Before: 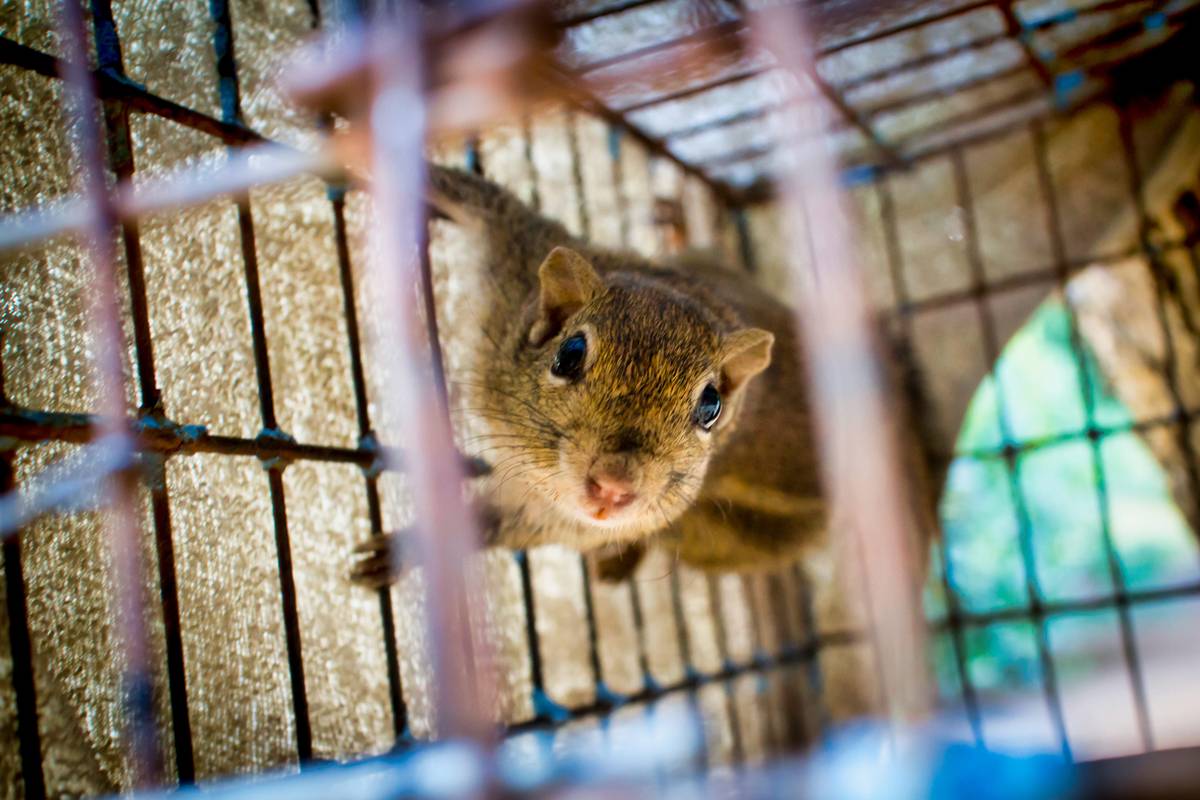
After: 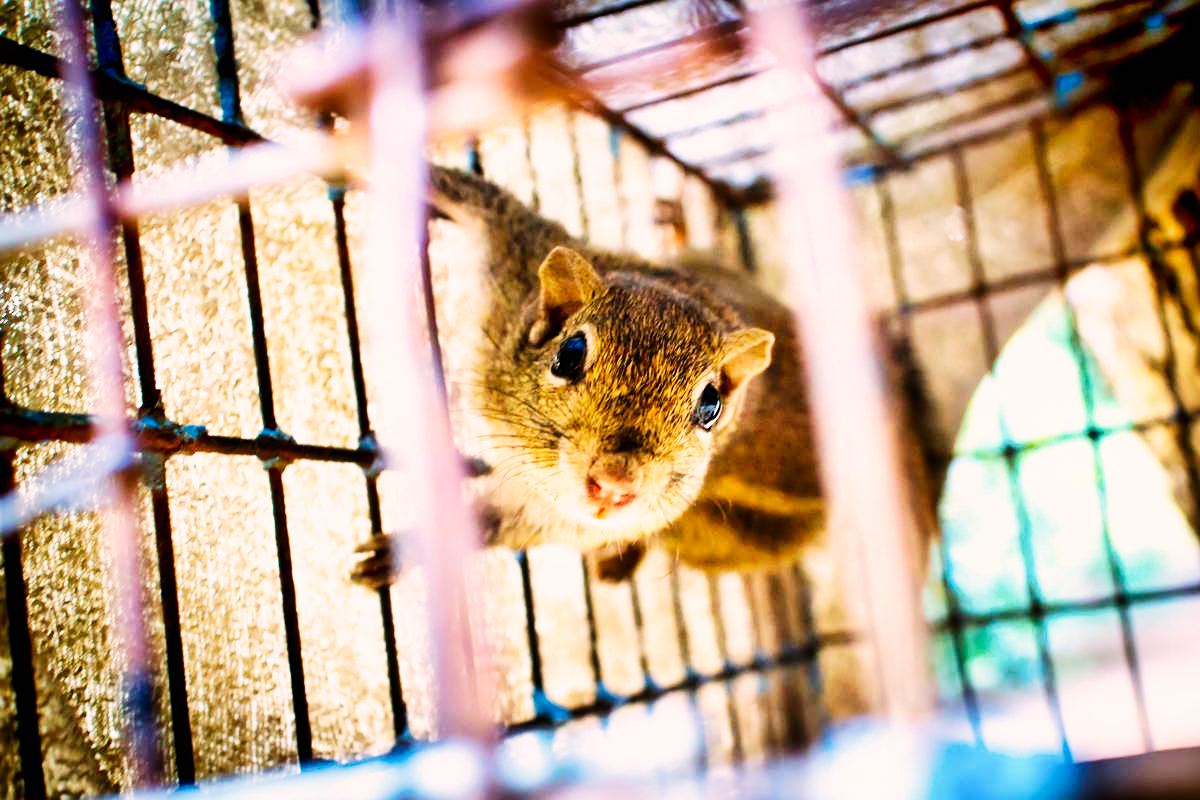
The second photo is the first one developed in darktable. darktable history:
sharpen: amount 0.2
color correction: highlights a* 7.61, highlights b* 4.42
base curve: curves: ch0 [(0, 0) (0.007, 0.004) (0.027, 0.03) (0.046, 0.07) (0.207, 0.54) (0.442, 0.872) (0.673, 0.972) (1, 1)], preserve colors none
